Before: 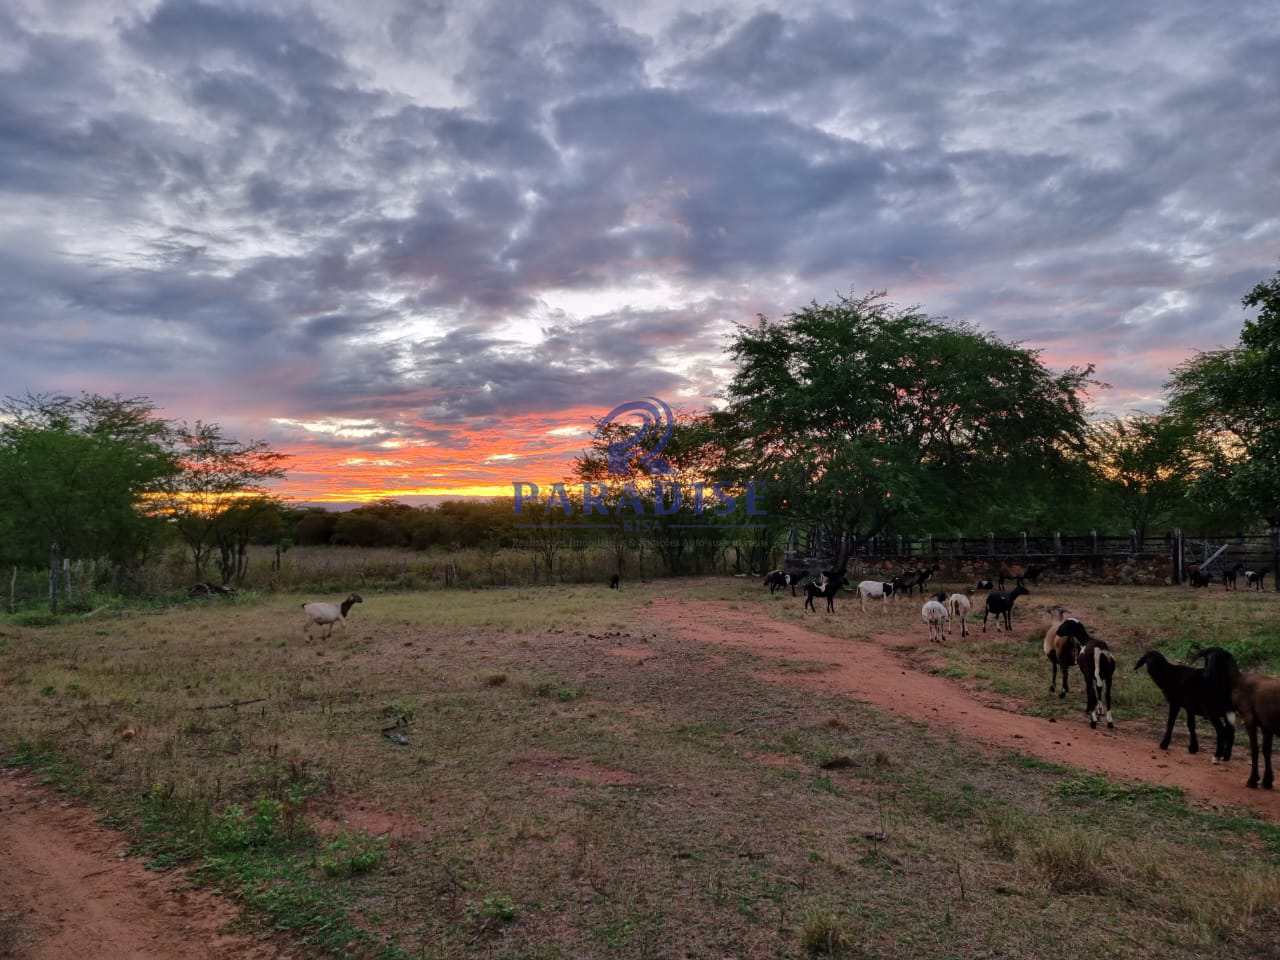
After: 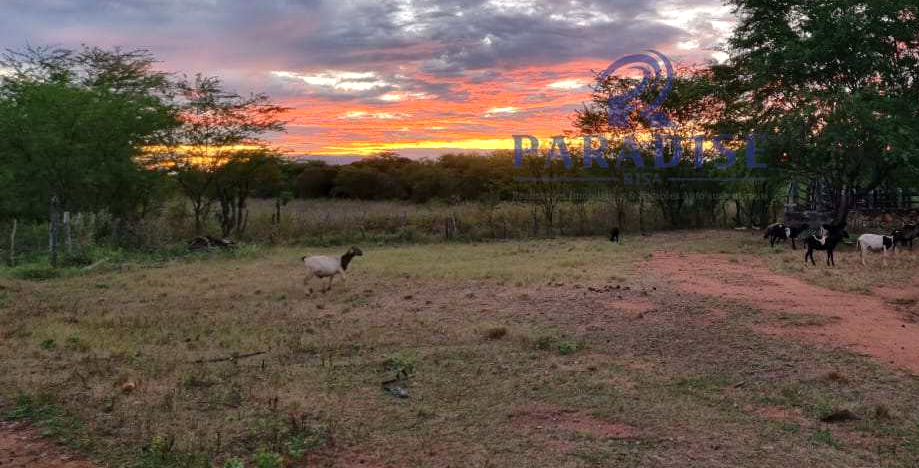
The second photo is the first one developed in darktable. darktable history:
crop: top 36.155%, right 28.186%, bottom 15.049%
exposure: exposure 0.189 EV, compensate exposure bias true, compensate highlight preservation false
